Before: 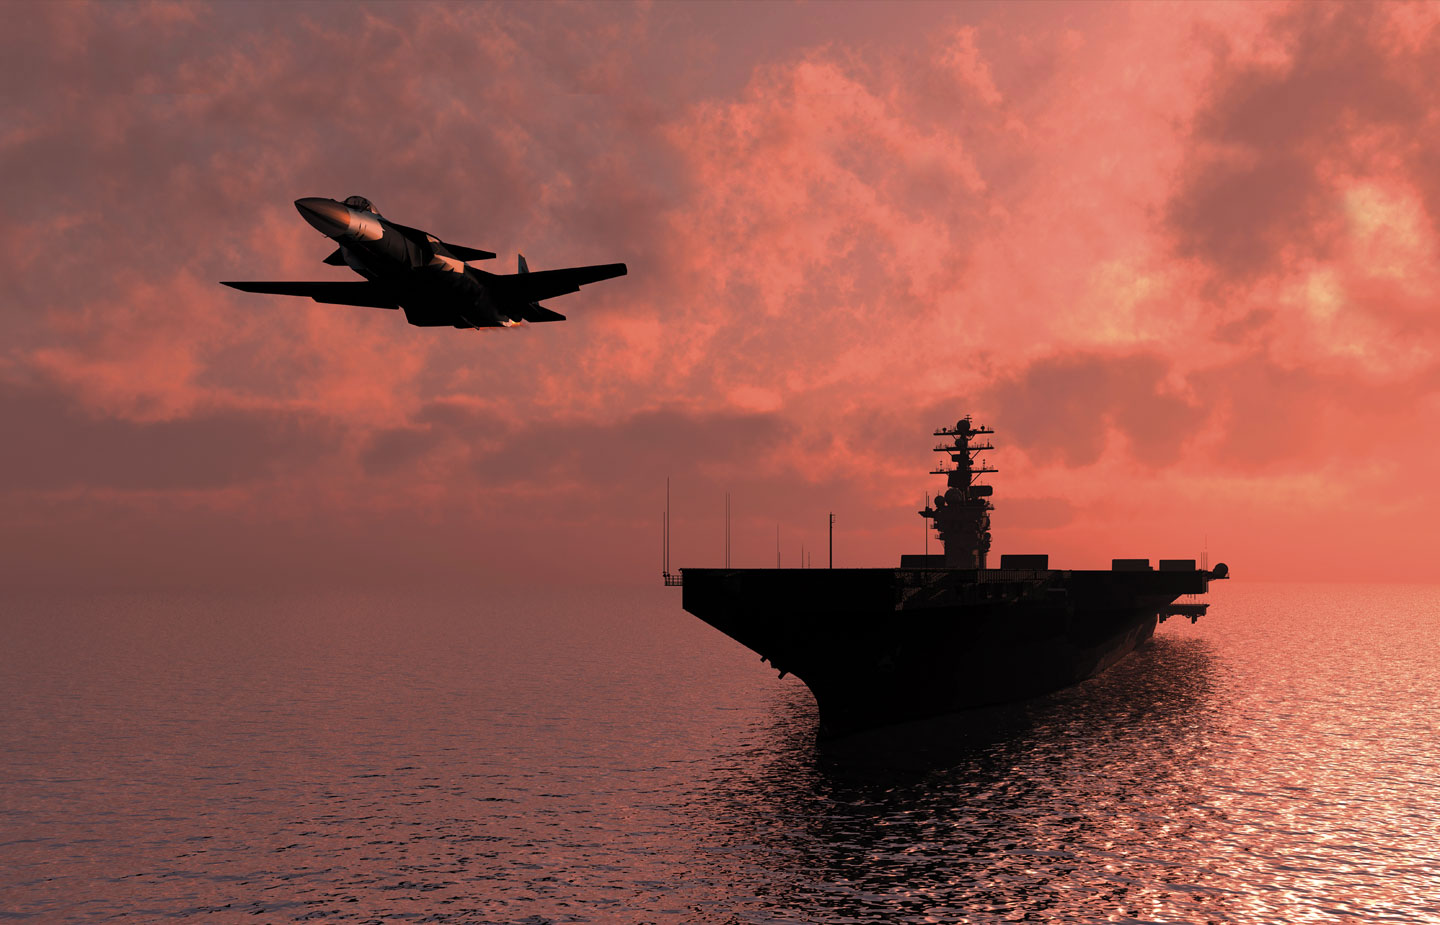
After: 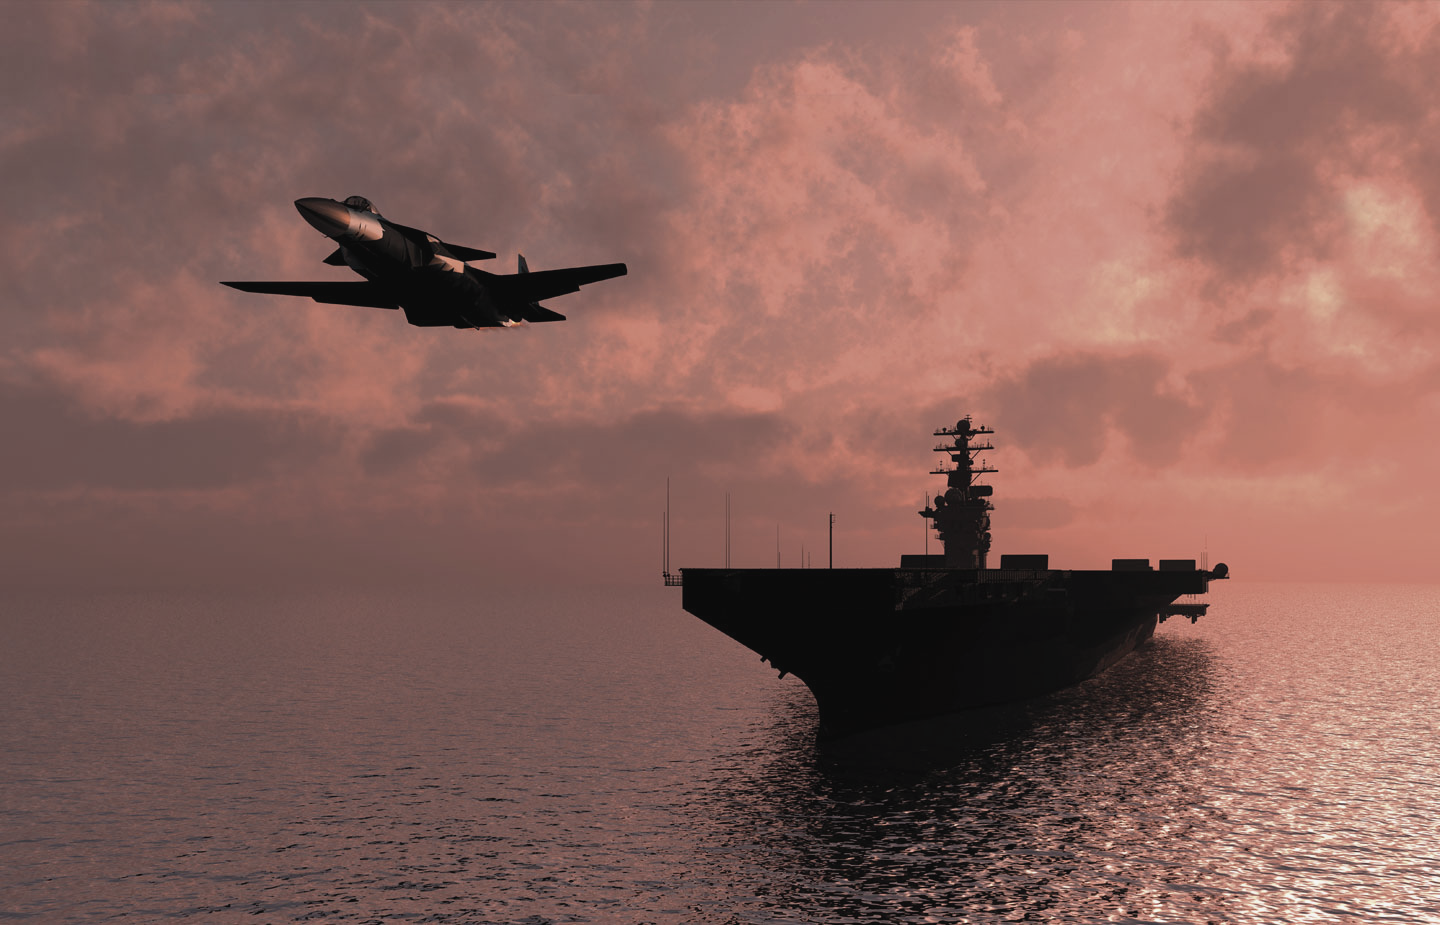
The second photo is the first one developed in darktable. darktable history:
contrast brightness saturation: contrast -0.058, saturation -0.413
